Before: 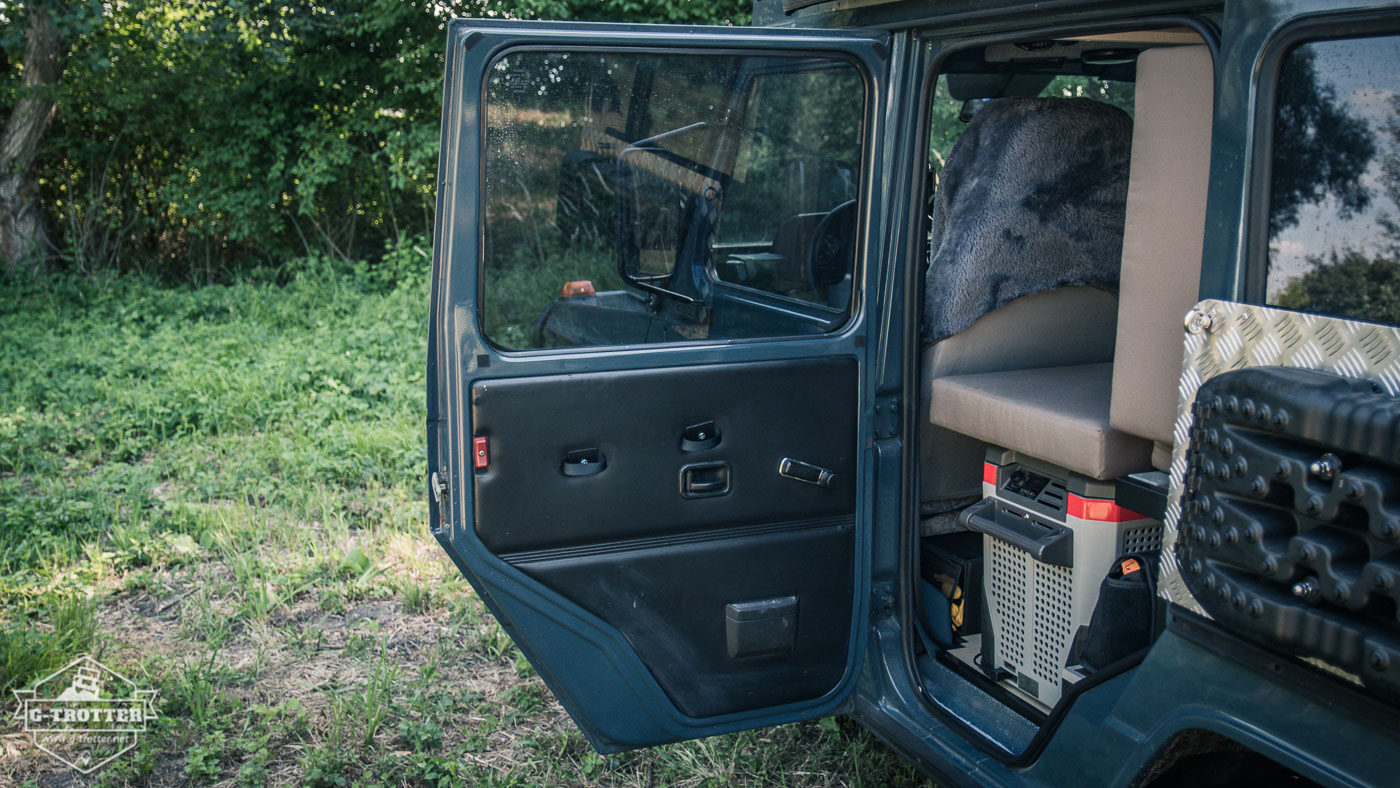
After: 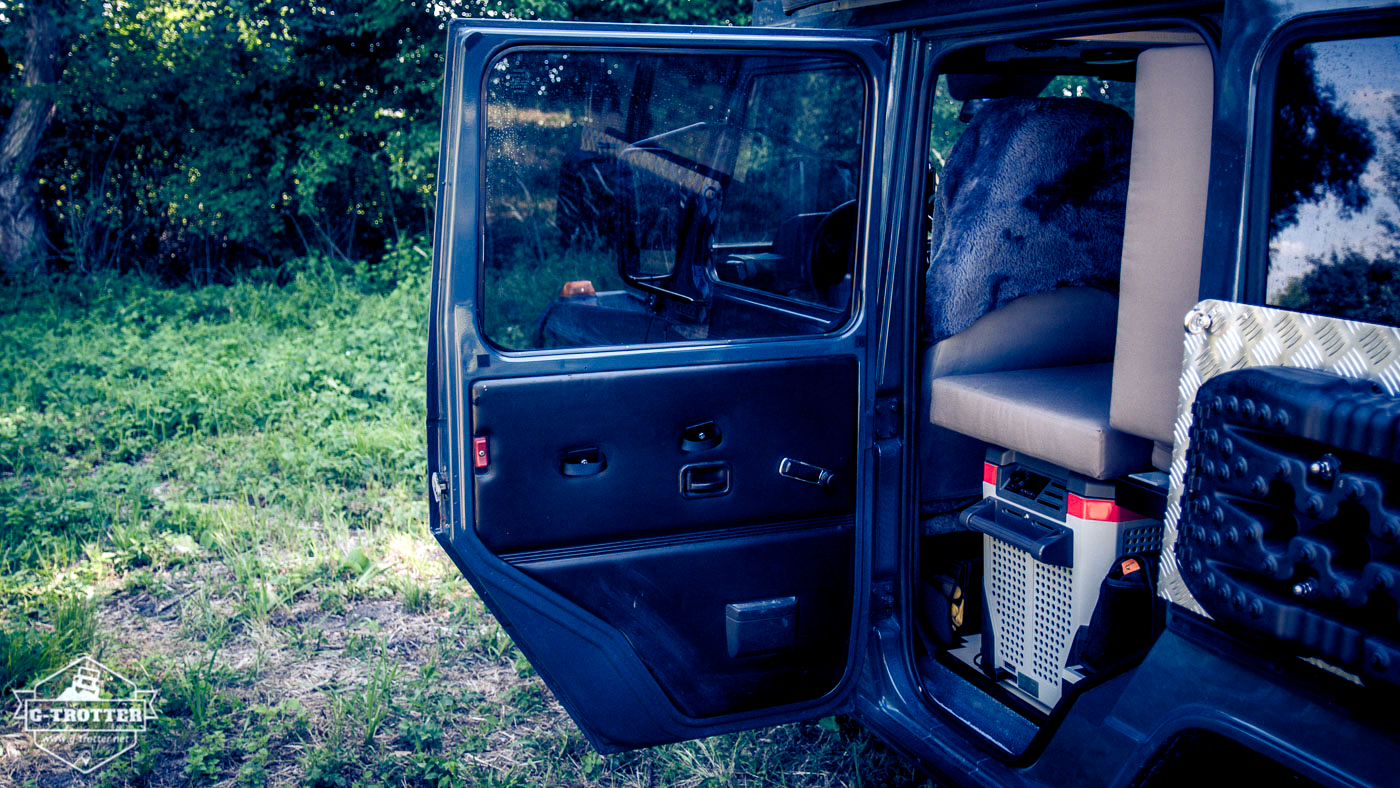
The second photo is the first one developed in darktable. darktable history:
contrast equalizer: y [[0.579, 0.58, 0.505, 0.5, 0.5, 0.5], [0.5 ×6], [0.5 ×6], [0 ×6], [0 ×6]]
color balance rgb: shadows lift › luminance -41.13%, shadows lift › chroma 14.13%, shadows lift › hue 260°, power › luminance -3.76%, power › chroma 0.56%, power › hue 40.37°, highlights gain › luminance 16.81%, highlights gain › chroma 2.94%, highlights gain › hue 260°, global offset › luminance -0.29%, global offset › chroma 0.31%, global offset › hue 260°, perceptual saturation grading › global saturation 20%, perceptual saturation grading › highlights -13.92%, perceptual saturation grading › shadows 50%
